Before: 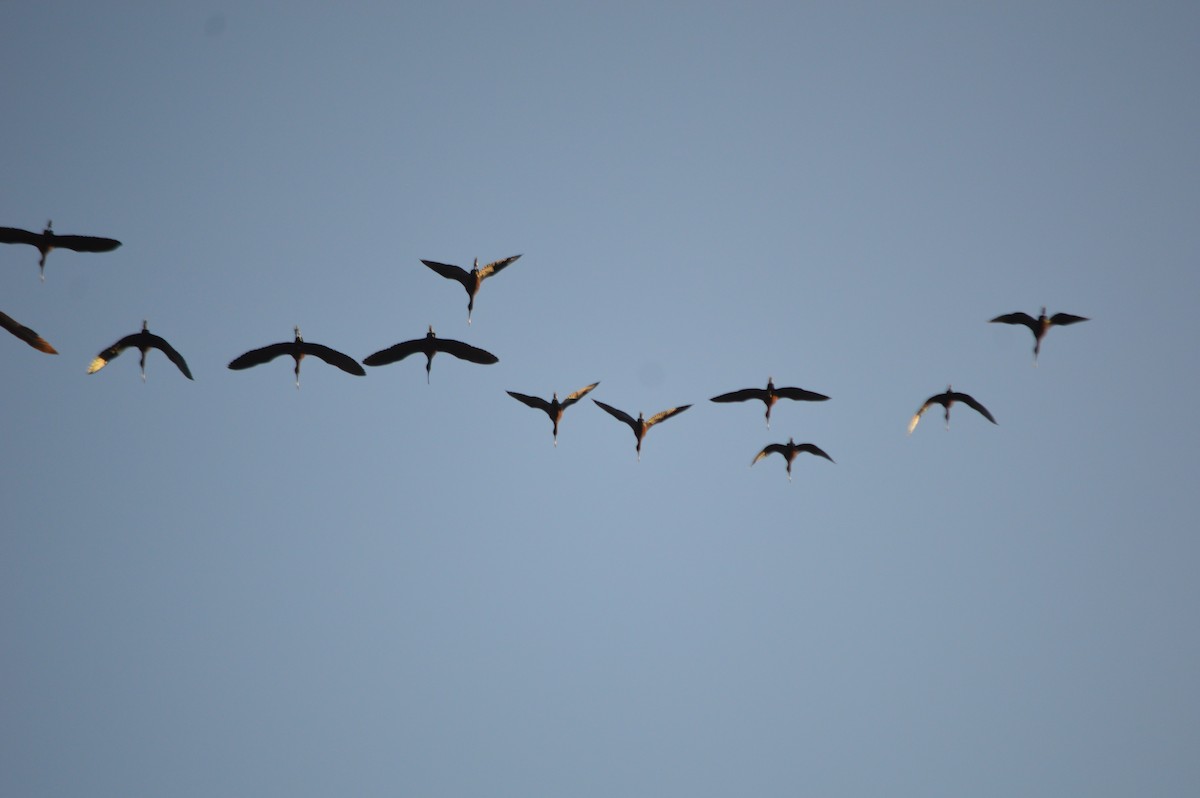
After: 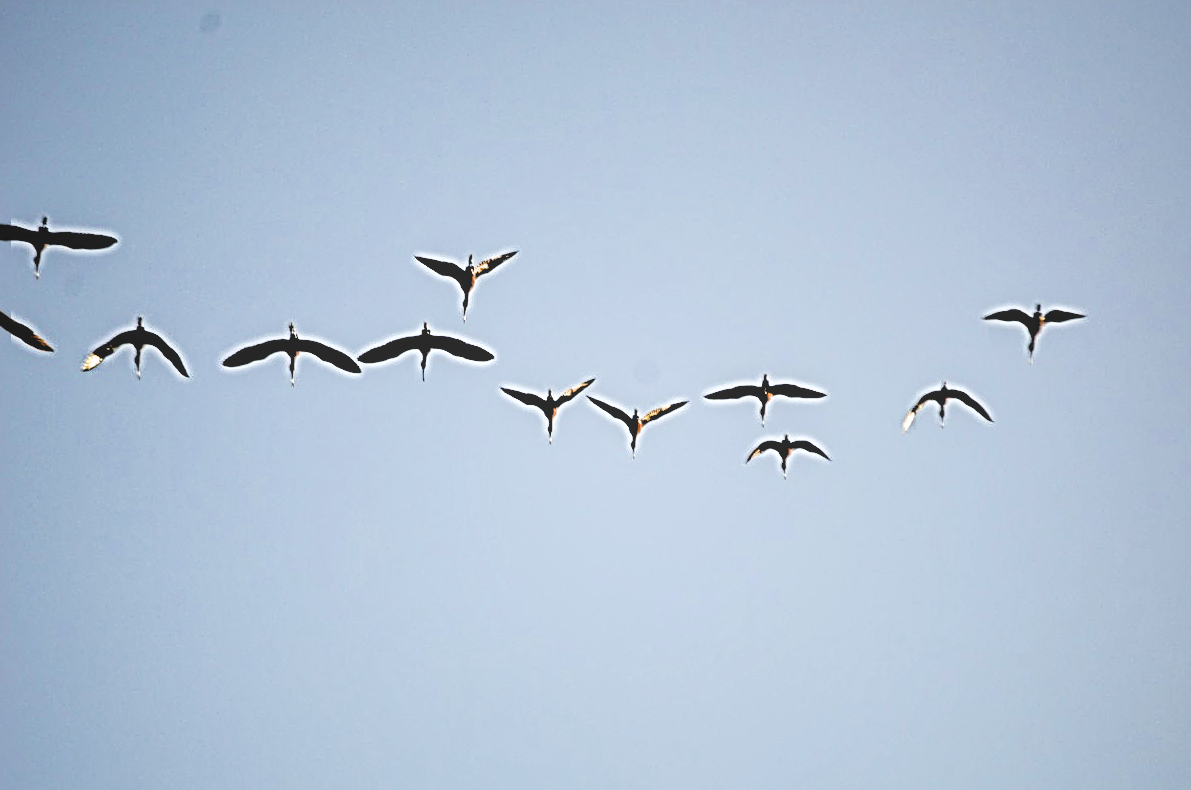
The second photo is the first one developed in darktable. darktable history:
filmic rgb: black relative exposure -5.01 EV, white relative exposure 3.98 EV, hardness 2.9, contrast 1.411, highlights saturation mix -30.6%
sharpen: radius 4.002, amount 1.995
crop: left 0.496%, top 0.475%, right 0.191%, bottom 0.437%
shadows and highlights: radius 333.71, shadows 65.02, highlights 6.49, compress 88.02%, soften with gaussian
haze removal: adaptive false
exposure: exposure 1 EV, compensate exposure bias true, compensate highlight preservation false
local contrast: highlights 75%, shadows 55%, detail 176%, midtone range 0.205
